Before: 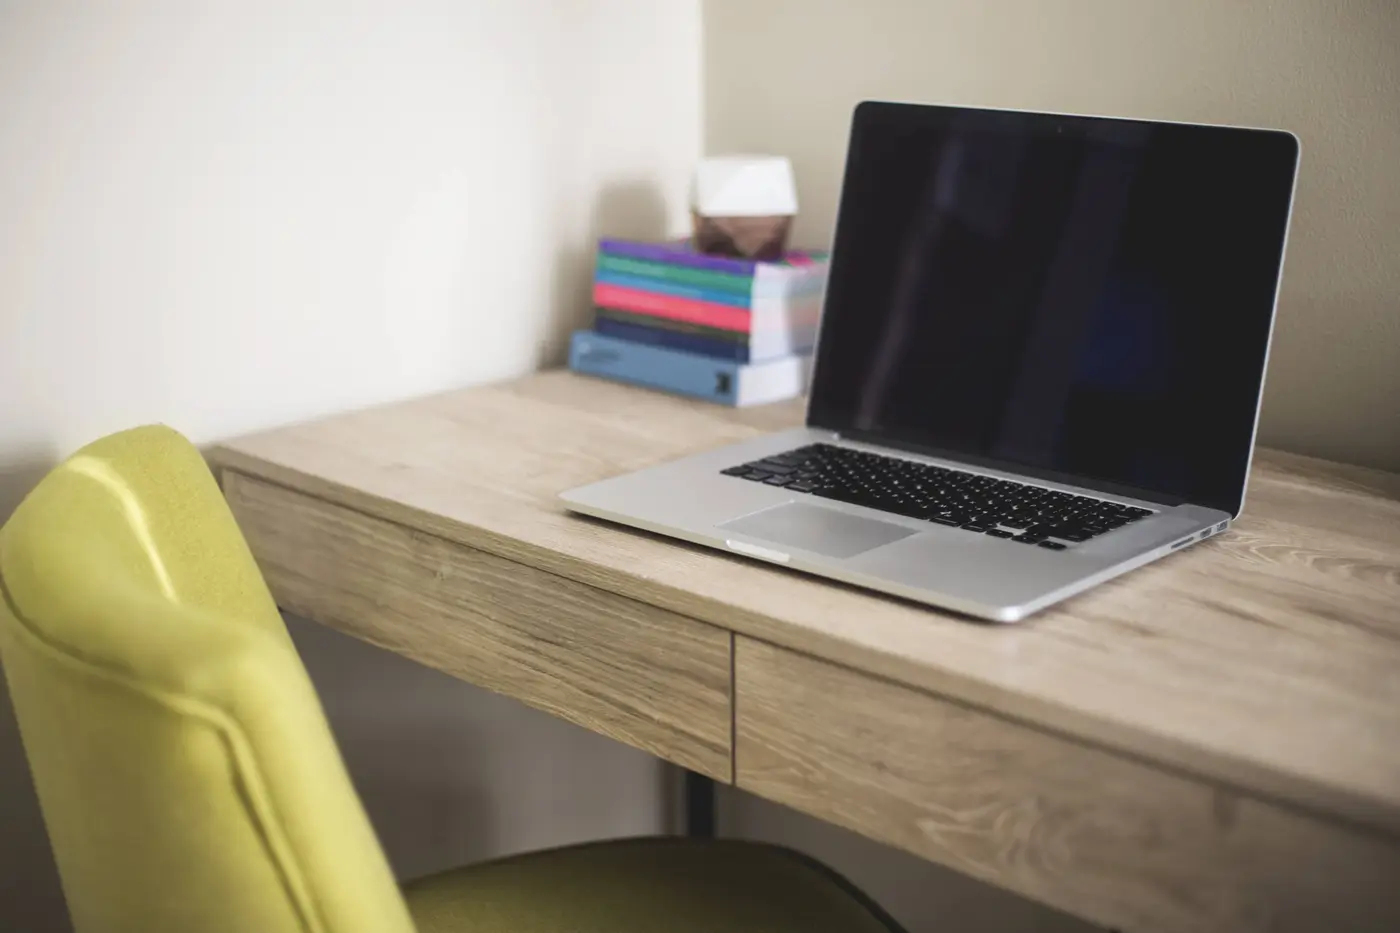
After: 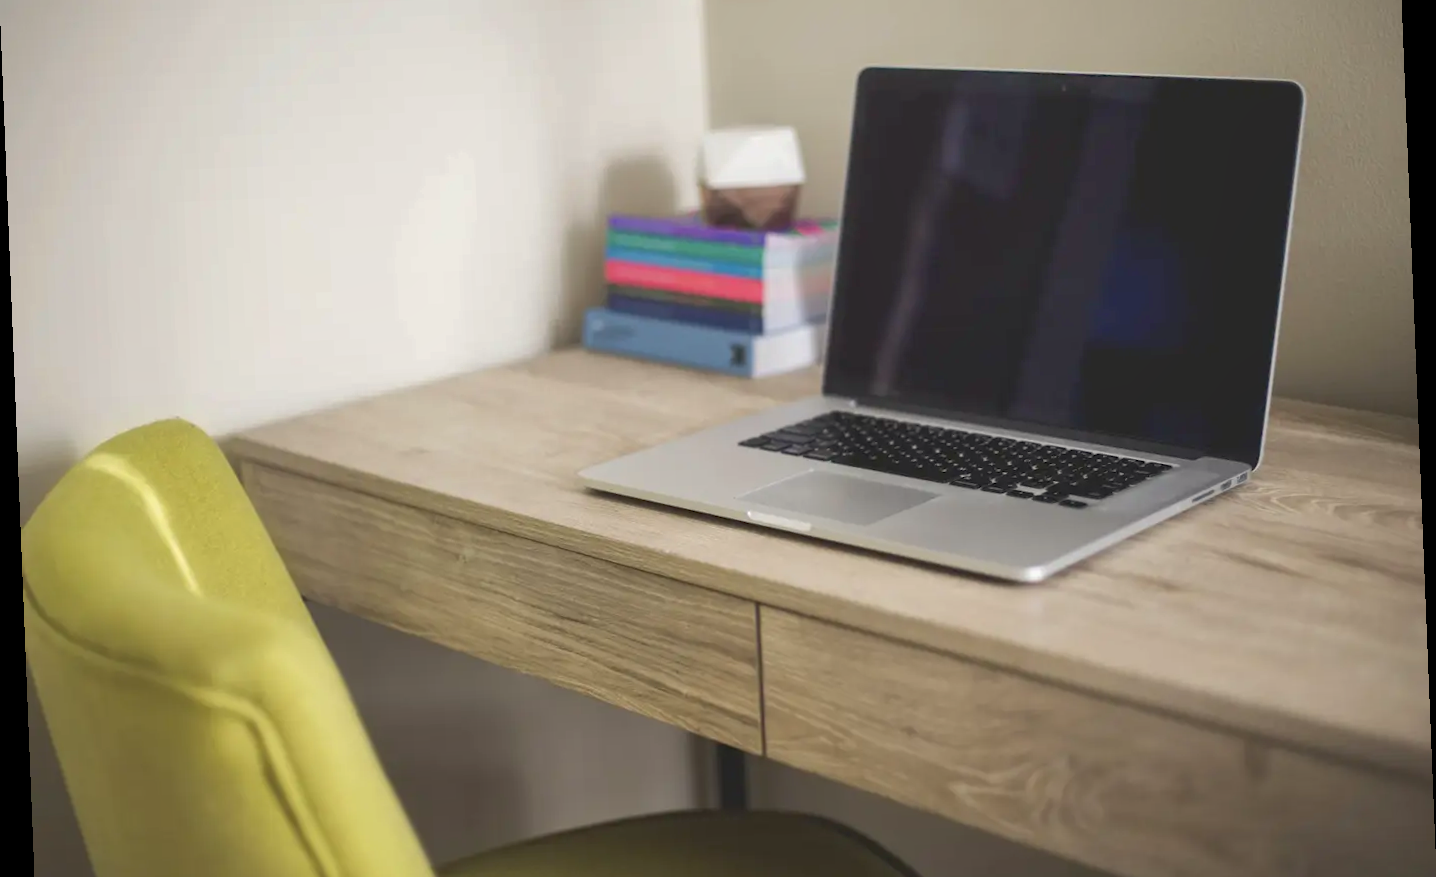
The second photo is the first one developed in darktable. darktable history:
rotate and perspective: rotation -2.29°, automatic cropping off
color correction: highlights b* 3
crop and rotate: top 5.609%, bottom 5.609%
shadows and highlights: on, module defaults
